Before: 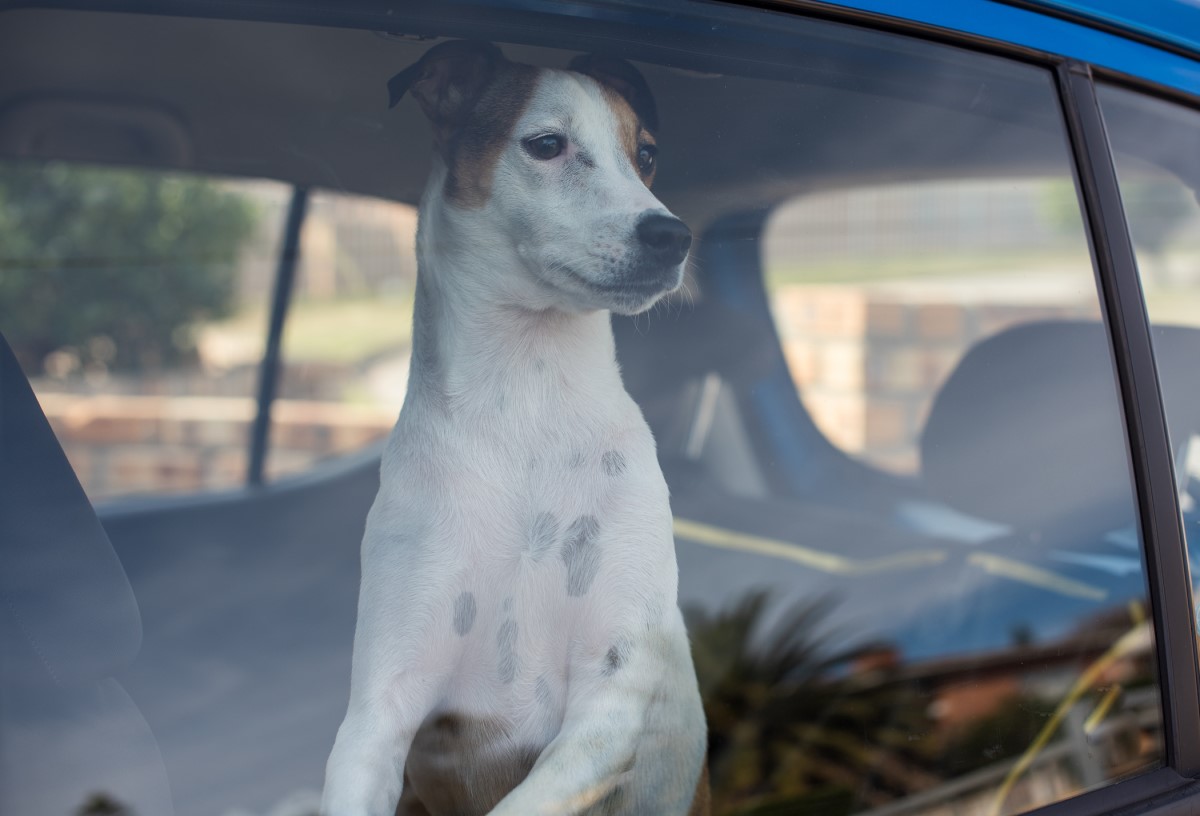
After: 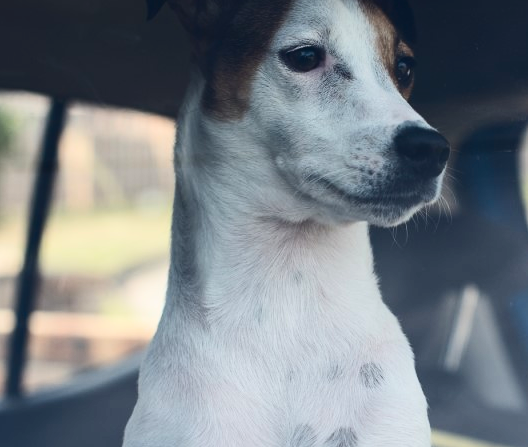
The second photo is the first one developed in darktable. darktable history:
crop: left 20.248%, top 10.86%, right 35.675%, bottom 34.321%
contrast brightness saturation: contrast 0.32, brightness -0.08, saturation 0.17
